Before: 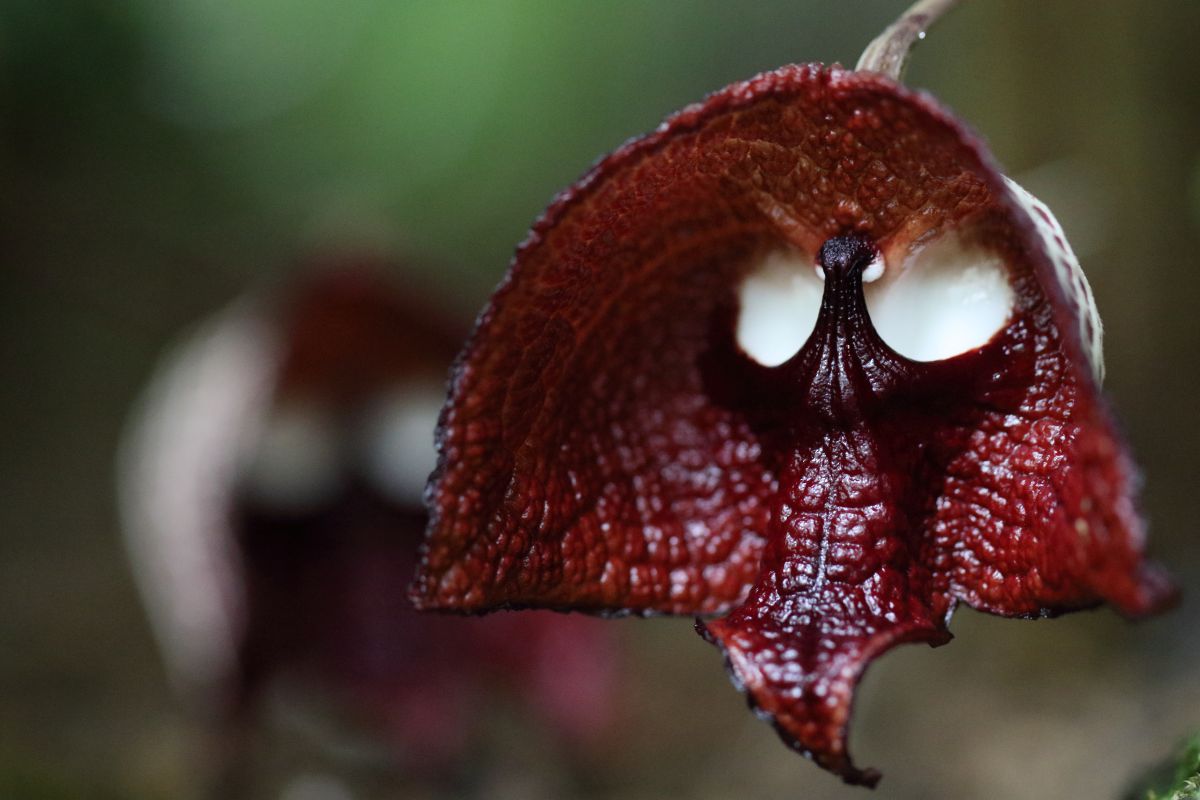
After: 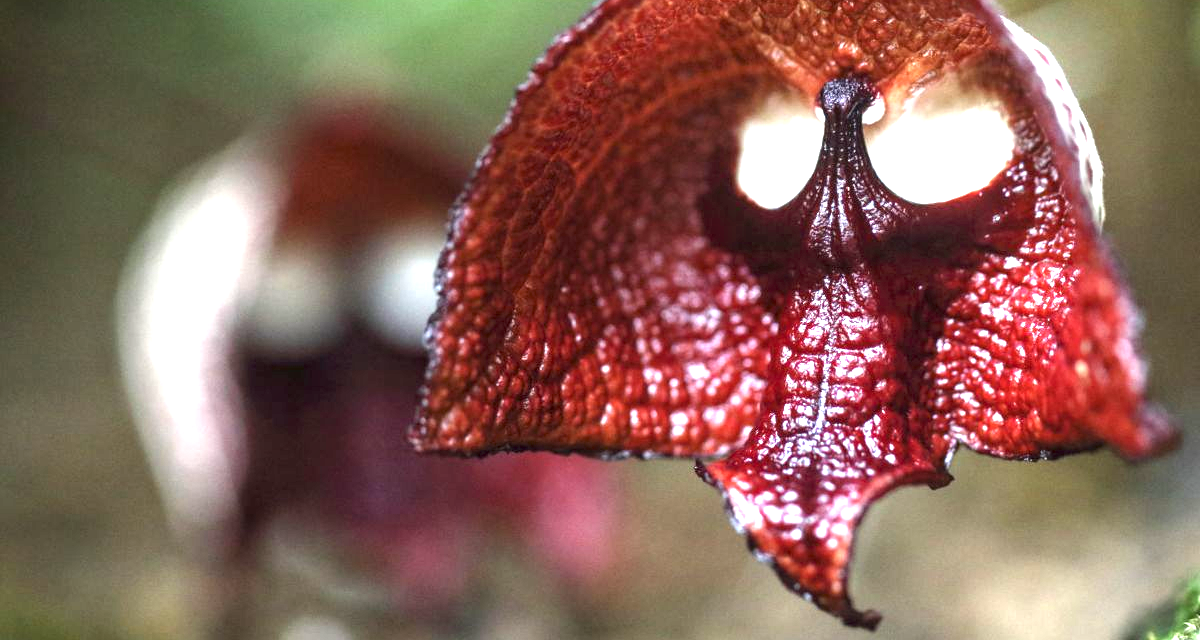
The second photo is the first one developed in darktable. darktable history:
crop and rotate: top 19.998%
local contrast: on, module defaults
color balance rgb: on, module defaults
exposure: black level correction 0, exposure 1.975 EV, compensate exposure bias true, compensate highlight preservation false
